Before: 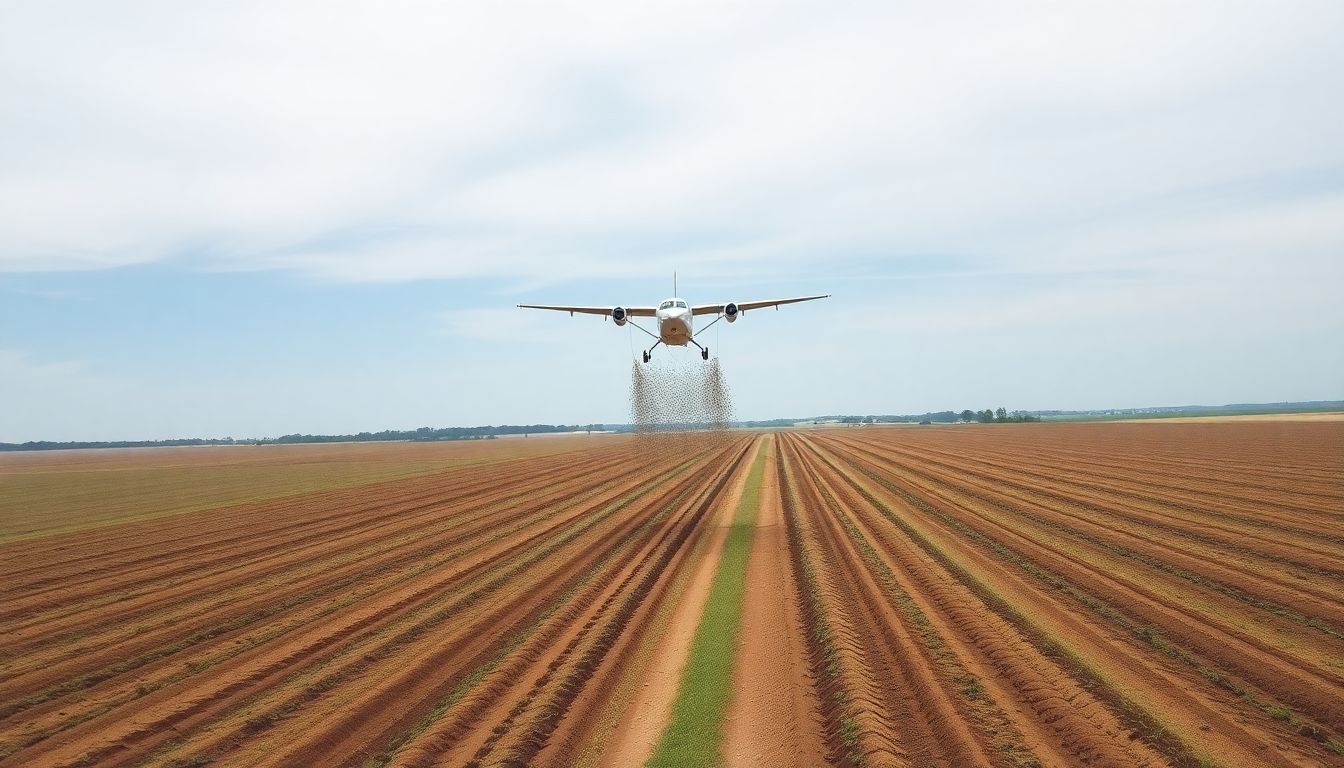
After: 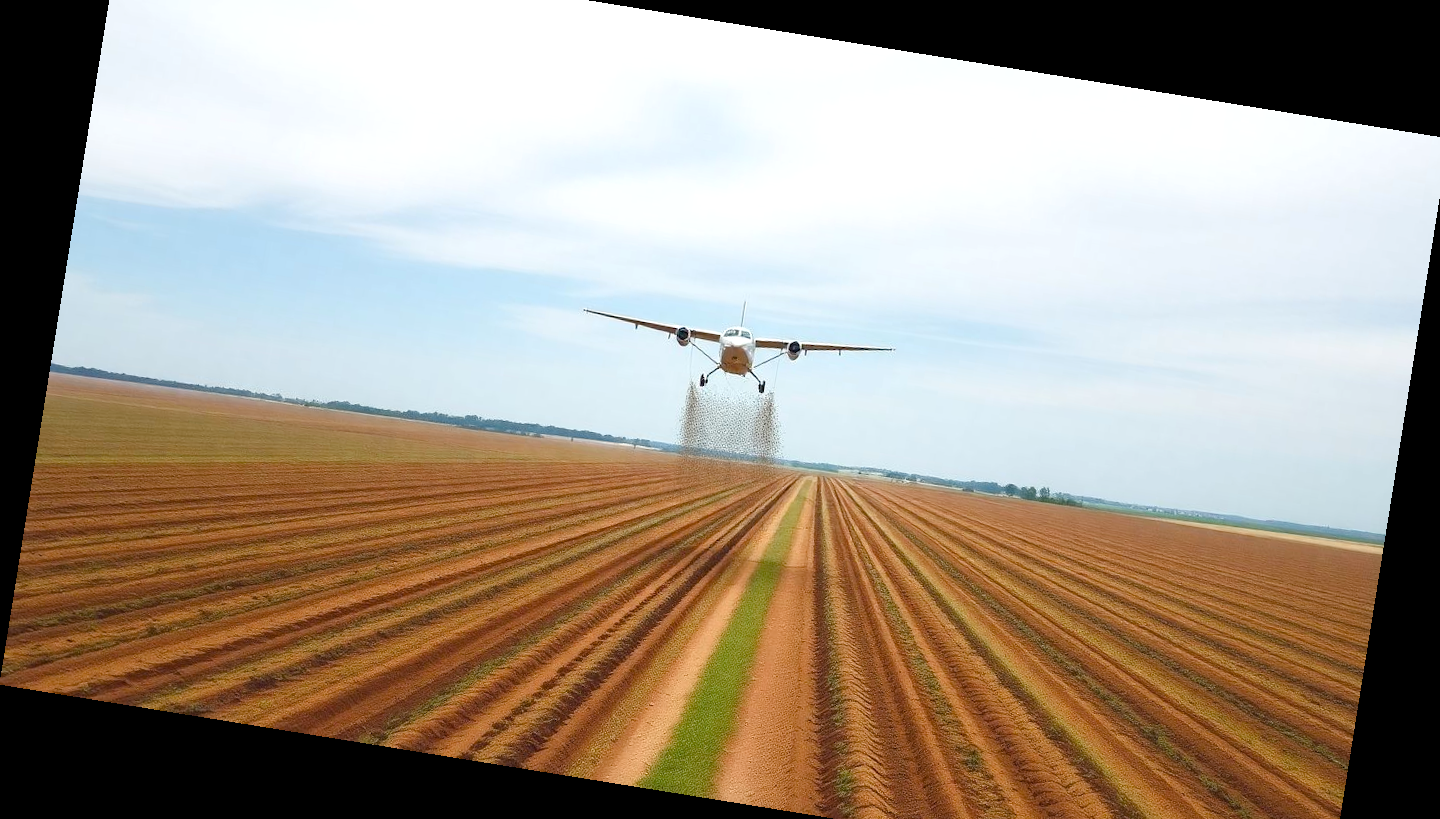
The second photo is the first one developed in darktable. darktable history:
rotate and perspective: rotation 9.12°, automatic cropping off
color balance rgb: linear chroma grading › shadows 32%, linear chroma grading › global chroma -2%, linear chroma grading › mid-tones 4%, perceptual saturation grading › global saturation -2%, perceptual saturation grading › highlights -8%, perceptual saturation grading › mid-tones 8%, perceptual saturation grading › shadows 4%, perceptual brilliance grading › highlights 8%, perceptual brilliance grading › mid-tones 4%, perceptual brilliance grading › shadows 2%, global vibrance 16%, saturation formula JzAzBz (2021)
crop: top 7.625%, bottom 8.027%
